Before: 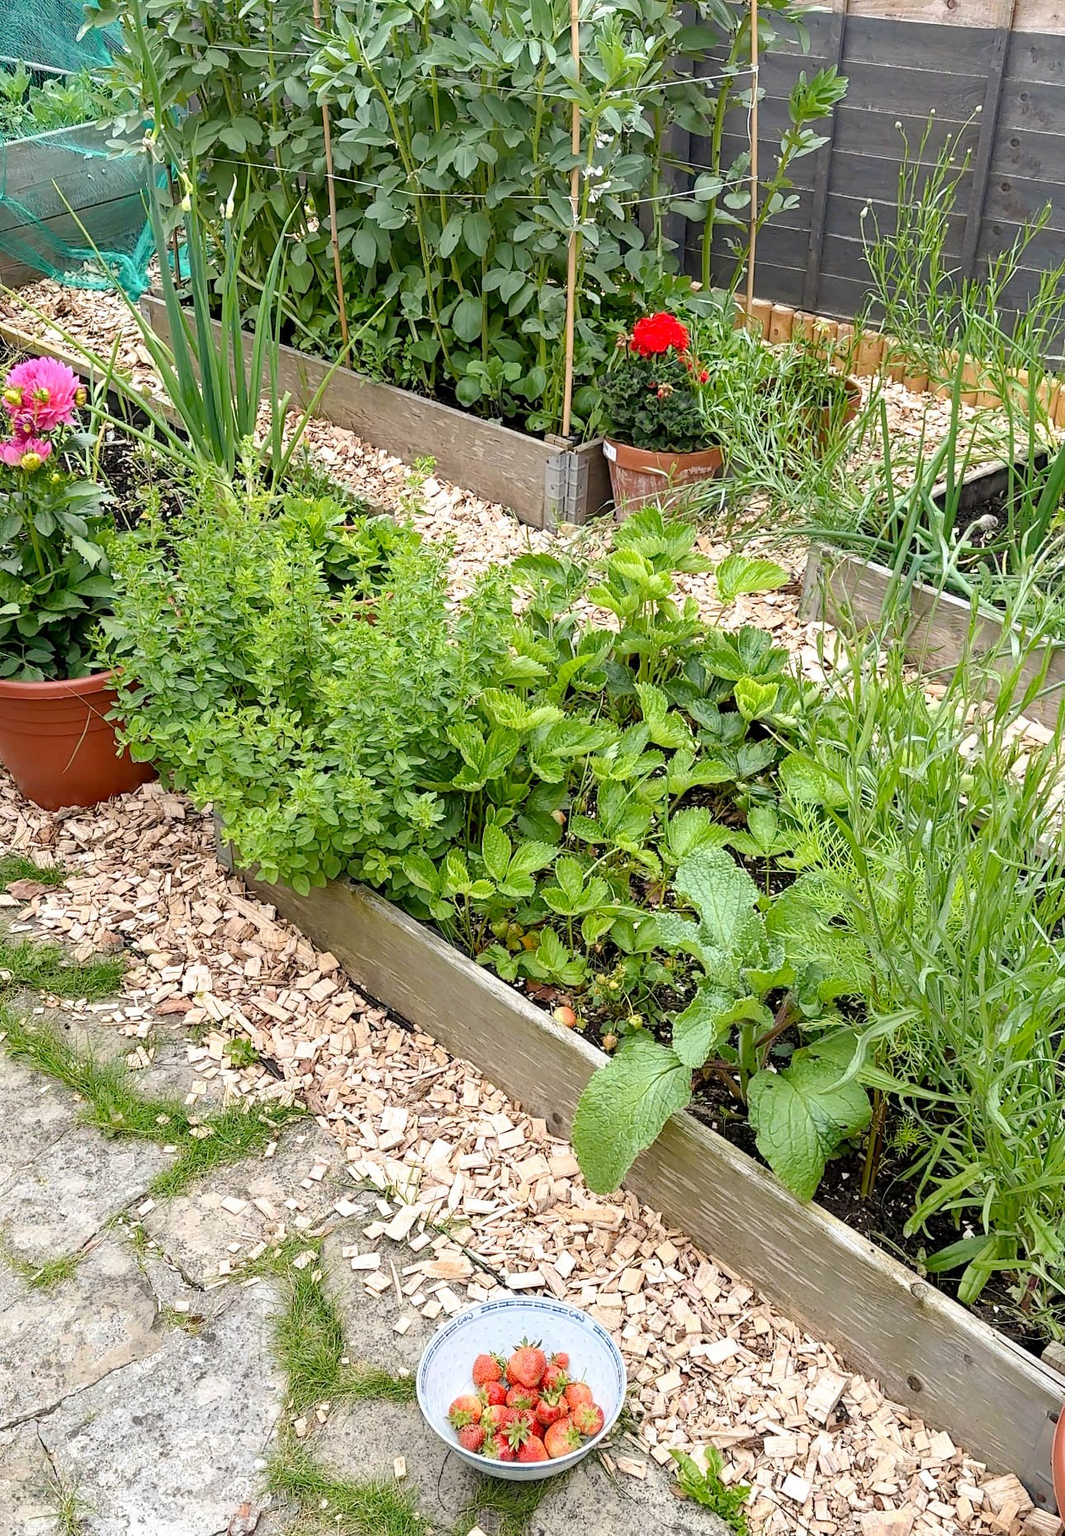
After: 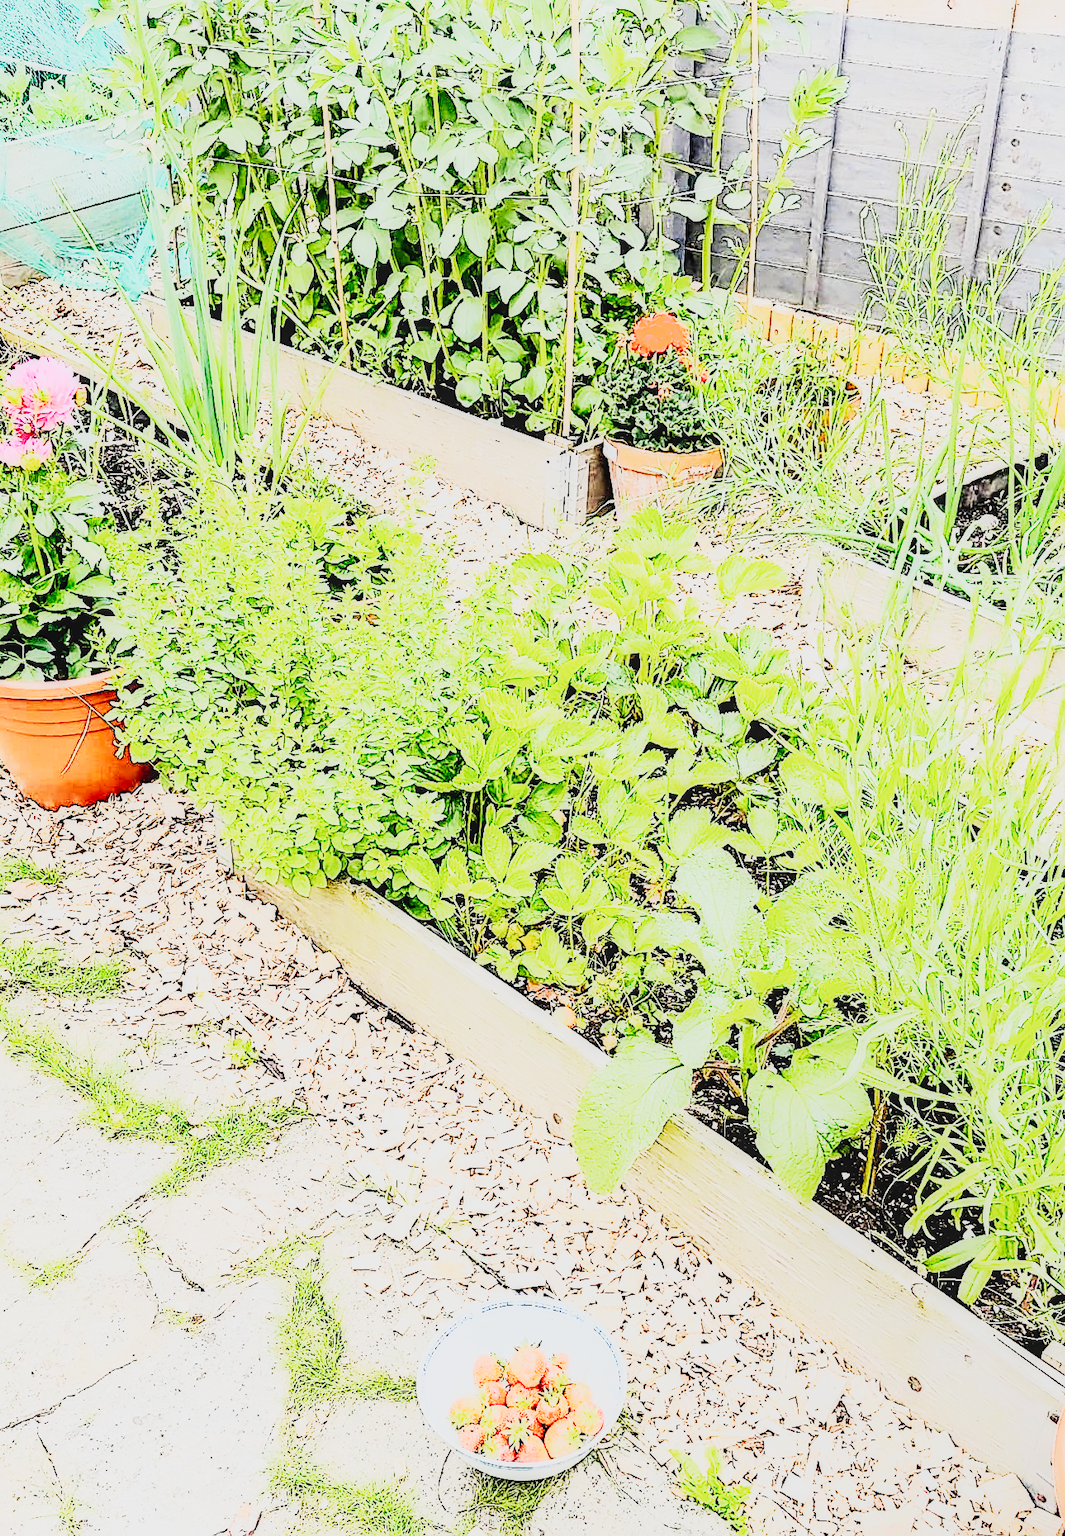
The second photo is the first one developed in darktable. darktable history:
sharpen: on, module defaults
sigmoid: contrast 2, skew -0.2, preserve hue 0%, red attenuation 0.1, red rotation 0.035, green attenuation 0.1, green rotation -0.017, blue attenuation 0.15, blue rotation -0.052, base primaries Rec2020
rgb curve: curves: ch0 [(0, 0) (0.21, 0.15) (0.24, 0.21) (0.5, 0.75) (0.75, 0.96) (0.89, 0.99) (1, 1)]; ch1 [(0, 0.02) (0.21, 0.13) (0.25, 0.2) (0.5, 0.67) (0.75, 0.9) (0.89, 0.97) (1, 1)]; ch2 [(0, 0.02) (0.21, 0.13) (0.25, 0.2) (0.5, 0.67) (0.75, 0.9) (0.89, 0.97) (1, 1)], compensate middle gray true
exposure: black level correction 0, exposure 1.379 EV, compensate exposure bias true, compensate highlight preservation false
local contrast: on, module defaults
